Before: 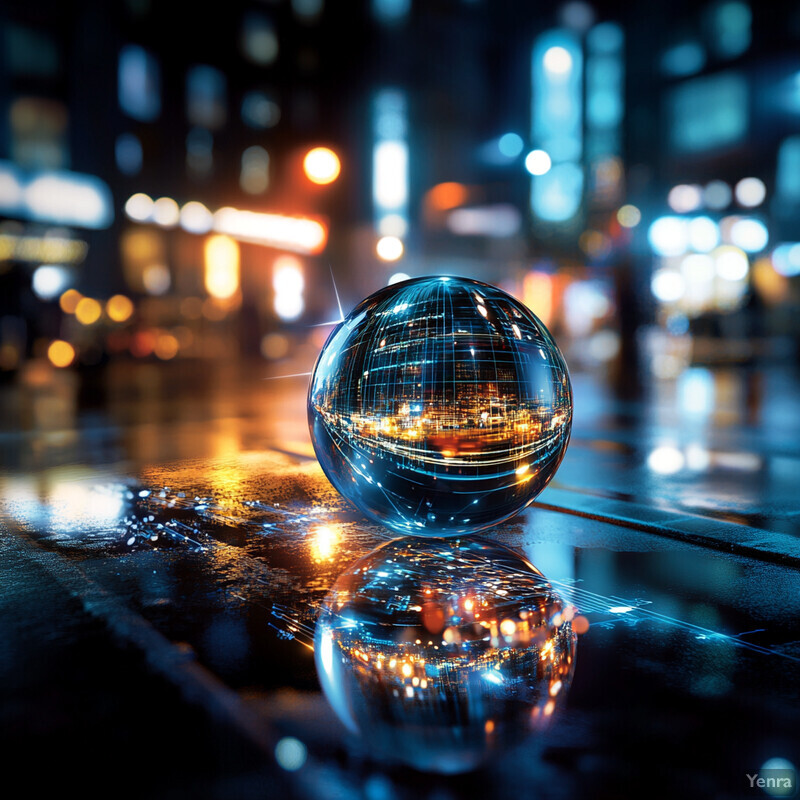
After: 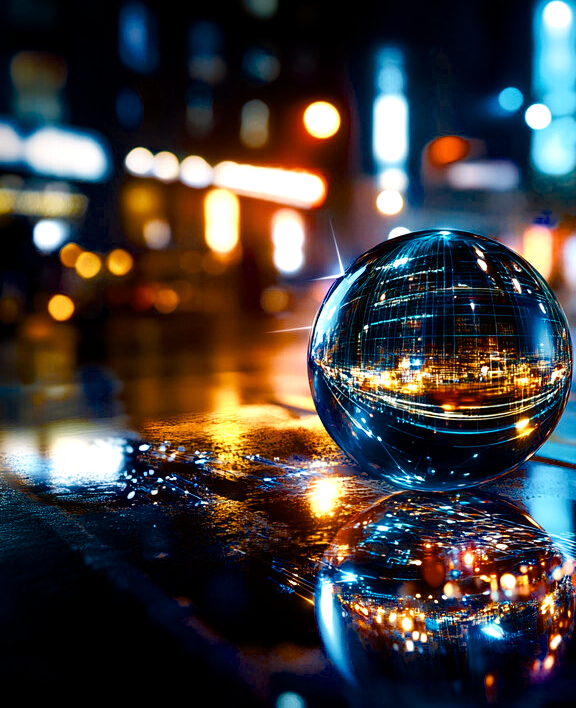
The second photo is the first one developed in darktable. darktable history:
crop: top 5.753%, right 27.879%, bottom 5.682%
color balance rgb: perceptual saturation grading › global saturation 44.538%, perceptual saturation grading › highlights -49.434%, perceptual saturation grading › shadows 29.549%, global vibrance 9.981%, contrast 14.699%, saturation formula JzAzBz (2021)
